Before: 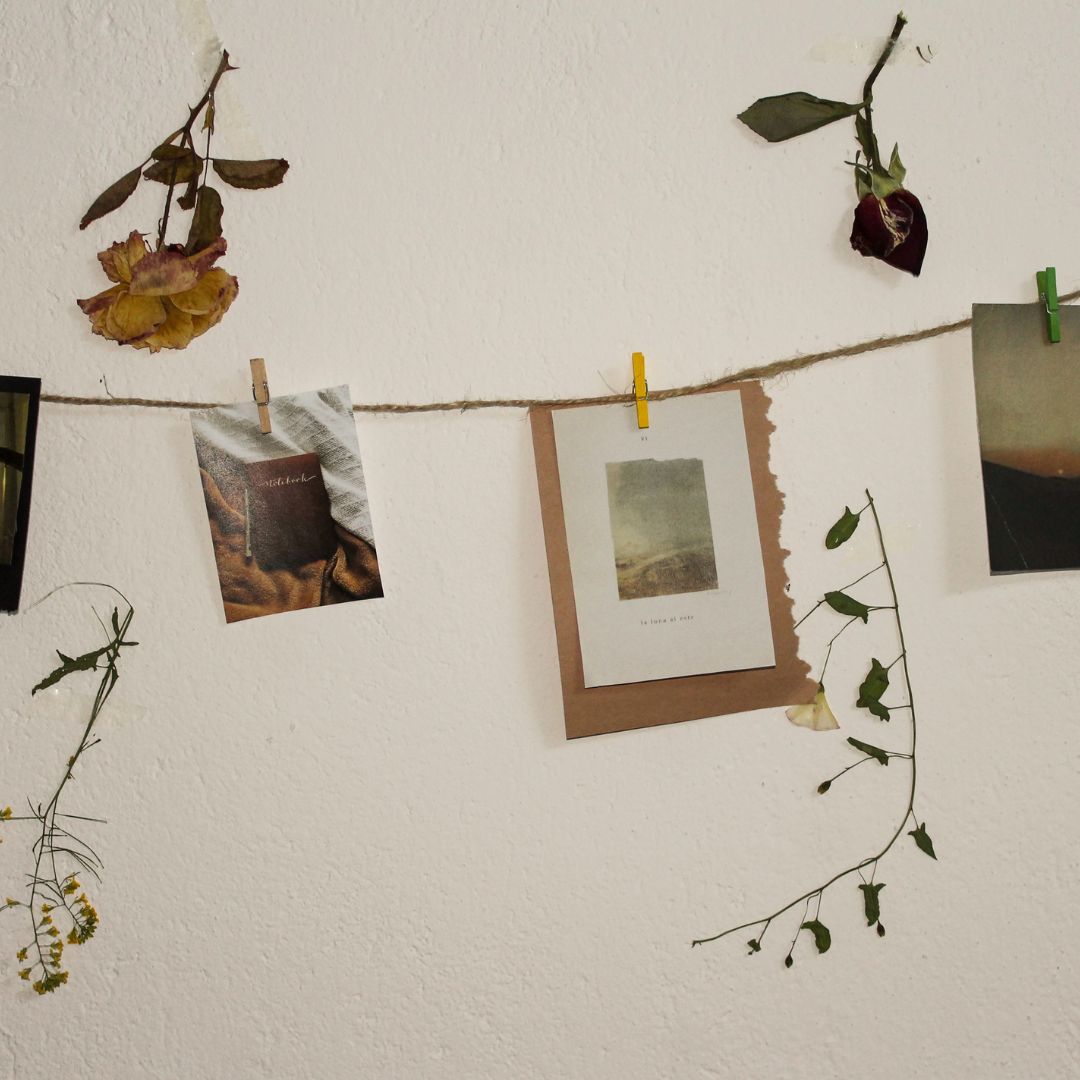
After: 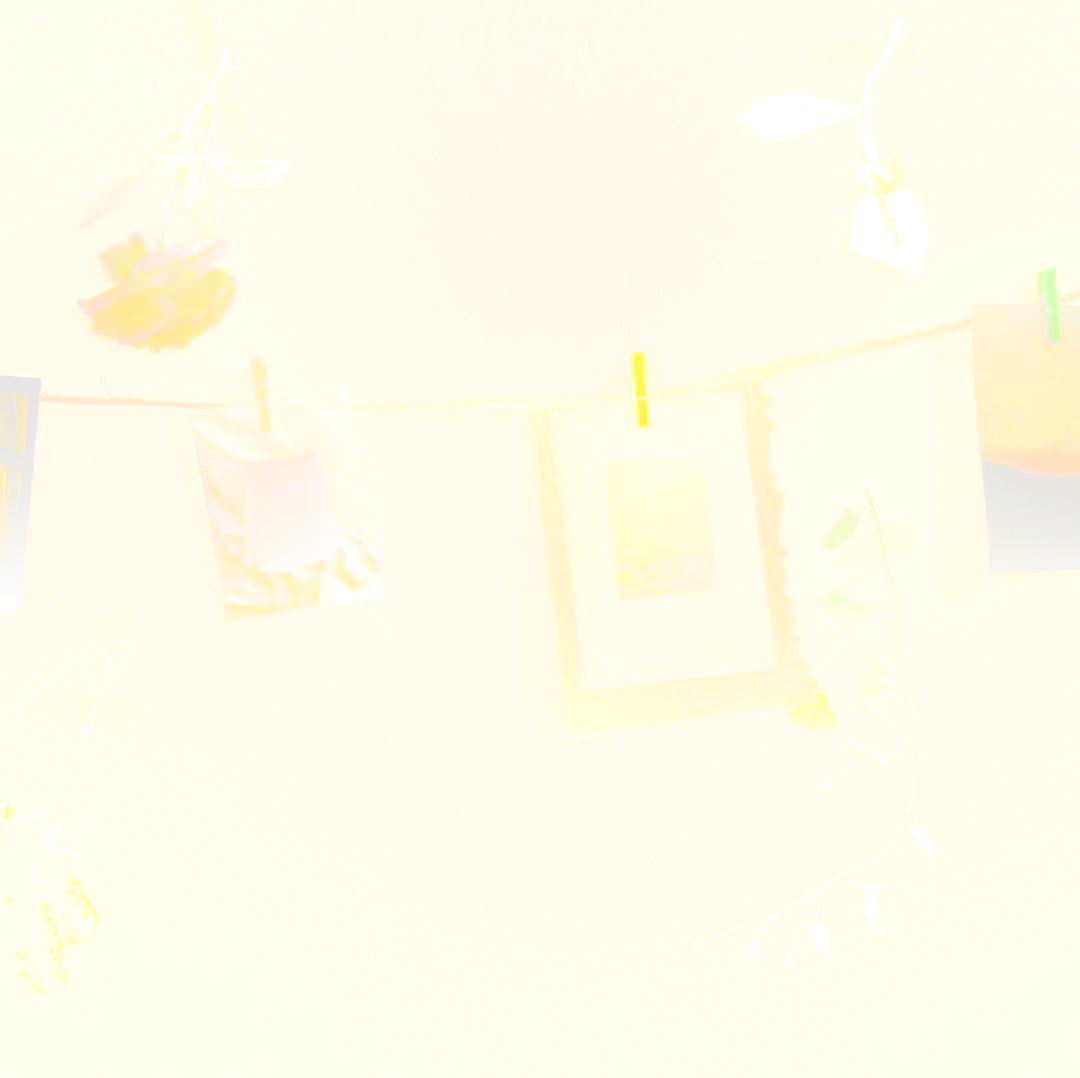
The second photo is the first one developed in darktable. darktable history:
crop: top 0.05%, bottom 0.098%
tone equalizer: -8 EV -1.08 EV, -7 EV -1.01 EV, -6 EV -0.867 EV, -5 EV -0.578 EV, -3 EV 0.578 EV, -2 EV 0.867 EV, -1 EV 1.01 EV, +0 EV 1.08 EV, edges refinement/feathering 500, mask exposure compensation -1.57 EV, preserve details no
bloom: size 38%, threshold 95%, strength 30%
